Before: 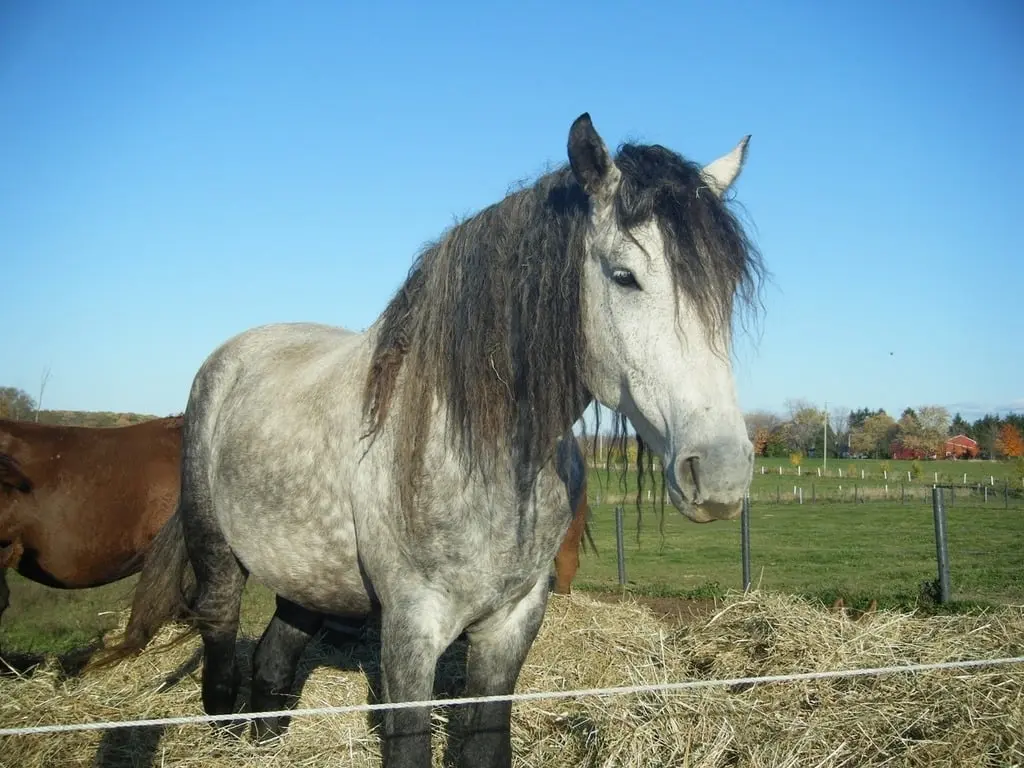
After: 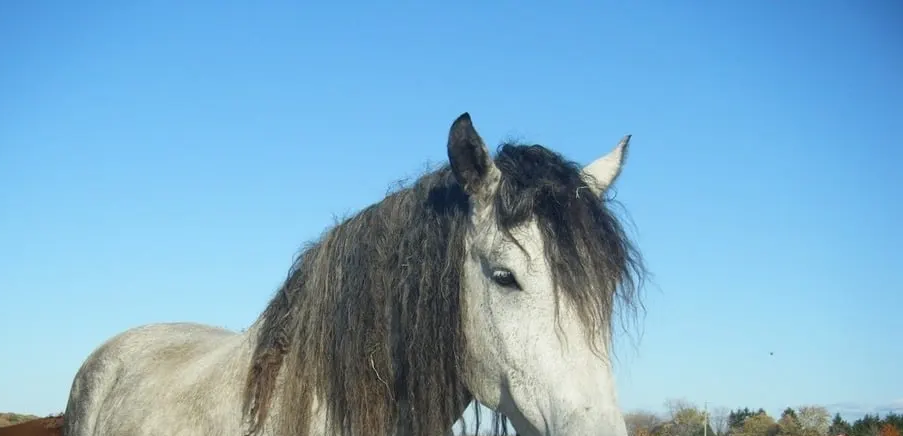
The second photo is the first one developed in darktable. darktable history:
crop and rotate: left 11.813%, bottom 43.128%
